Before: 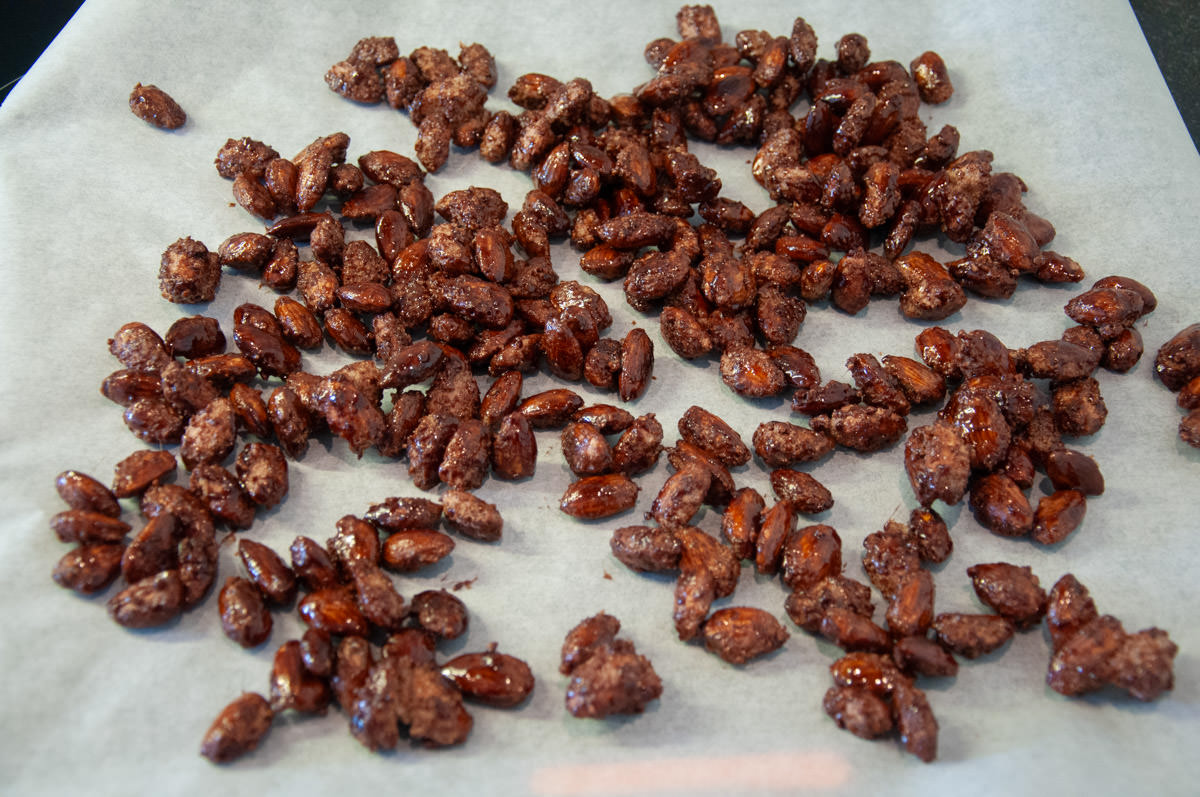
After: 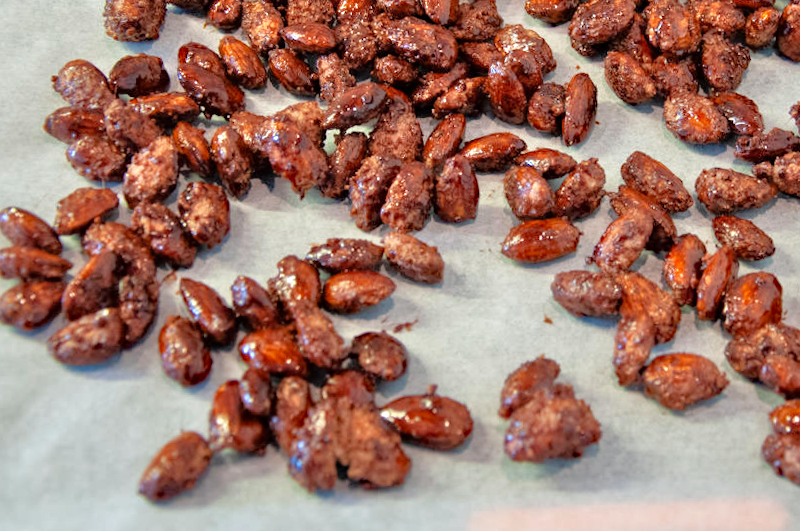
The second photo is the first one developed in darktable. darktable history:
crop and rotate: angle -0.82°, left 3.85%, top 31.828%, right 27.992%
haze removal: compatibility mode true, adaptive false
tone equalizer: -7 EV 0.15 EV, -6 EV 0.6 EV, -5 EV 1.15 EV, -4 EV 1.33 EV, -3 EV 1.15 EV, -2 EV 0.6 EV, -1 EV 0.15 EV, mask exposure compensation -0.5 EV
